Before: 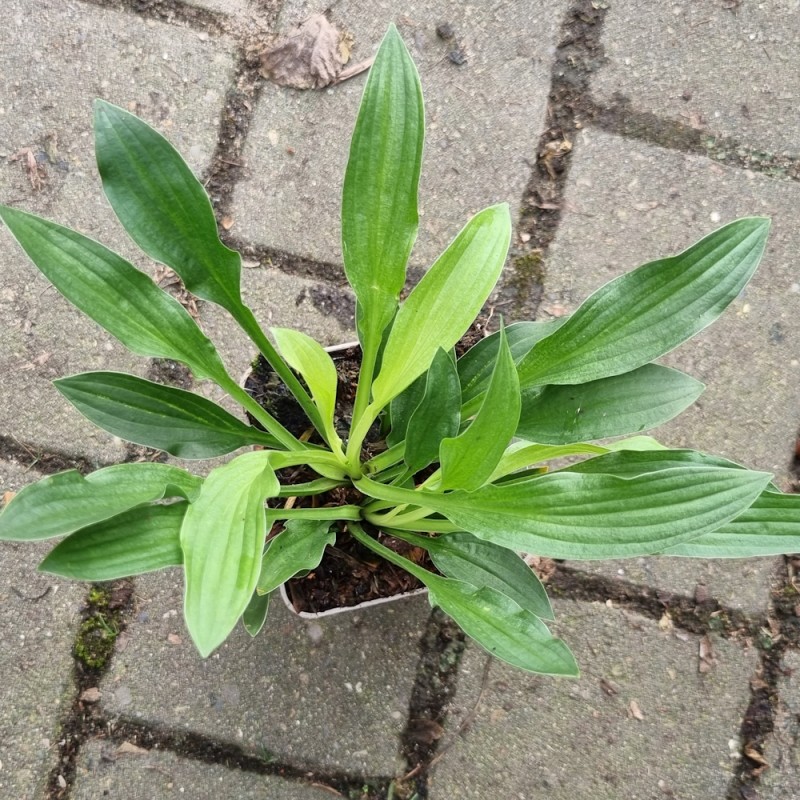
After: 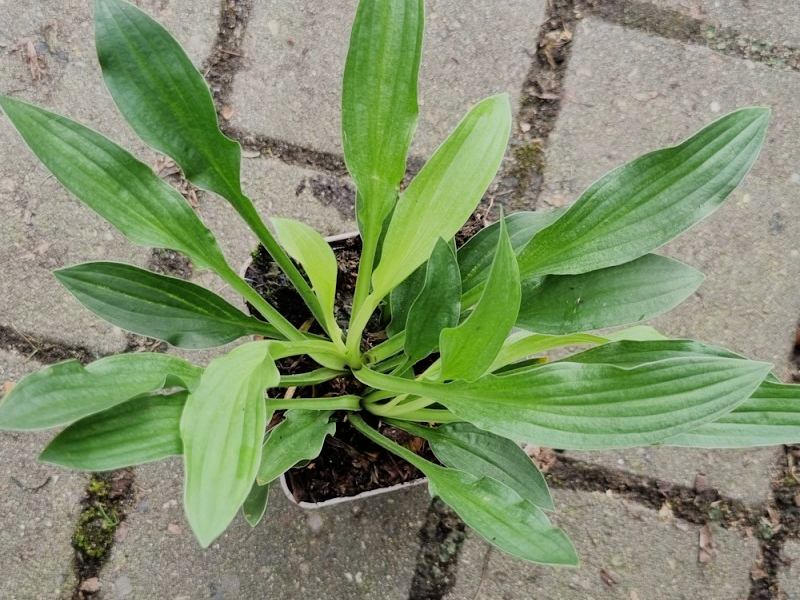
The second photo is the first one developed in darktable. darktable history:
filmic rgb: black relative exposure -7.65 EV, white relative exposure 4.56 EV, hardness 3.61
crop: top 13.819%, bottom 11.169%
